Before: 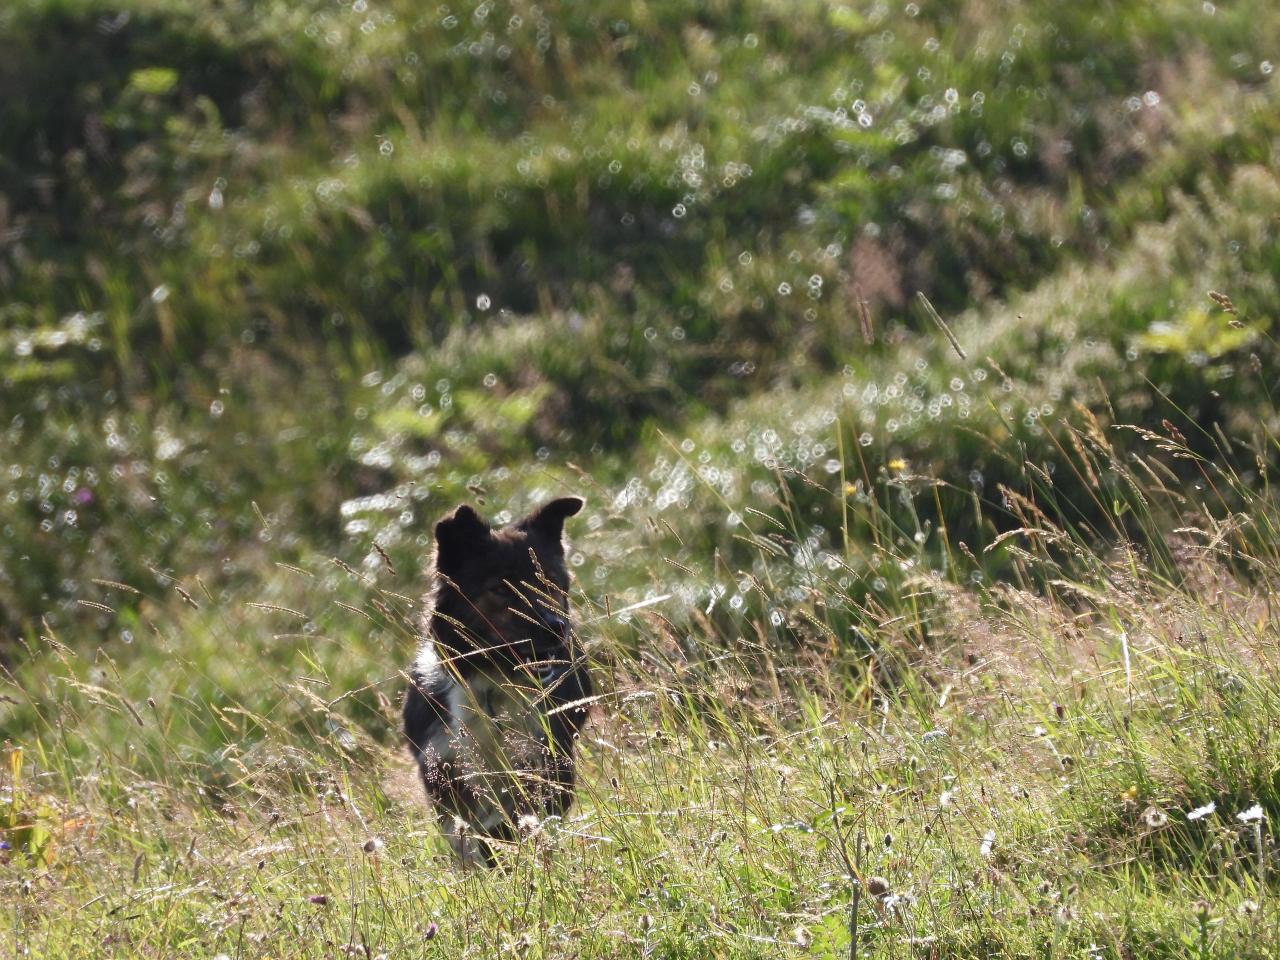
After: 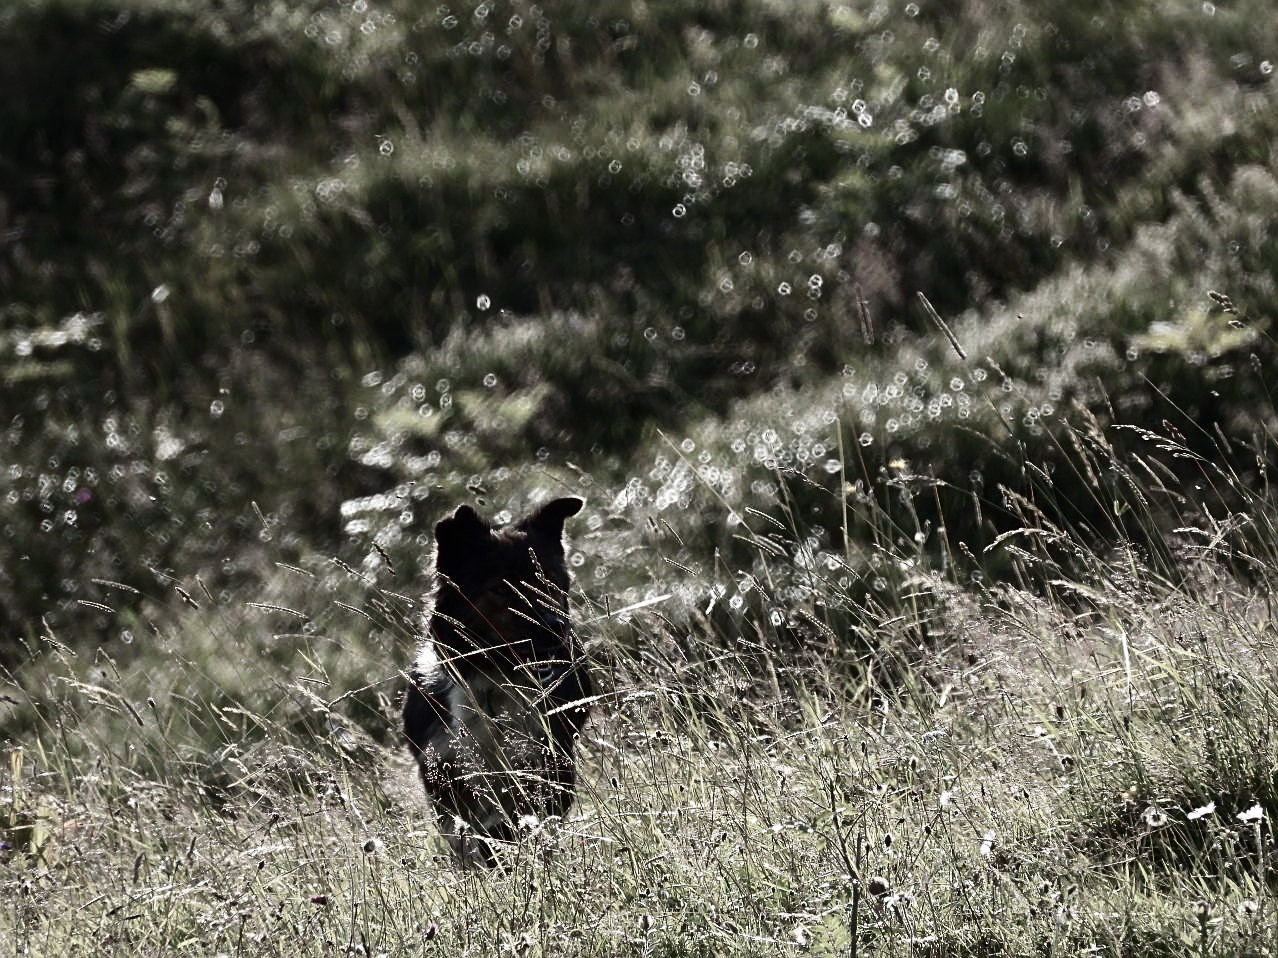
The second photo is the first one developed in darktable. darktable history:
color zones: curves: ch1 [(0, 0.34) (0.143, 0.164) (0.286, 0.152) (0.429, 0.176) (0.571, 0.173) (0.714, 0.188) (0.857, 0.199) (1, 0.34)]
sharpen: on, module defaults
contrast brightness saturation: contrast 0.19, brightness -0.24, saturation 0.11
crop: top 0.05%, bottom 0.098%
